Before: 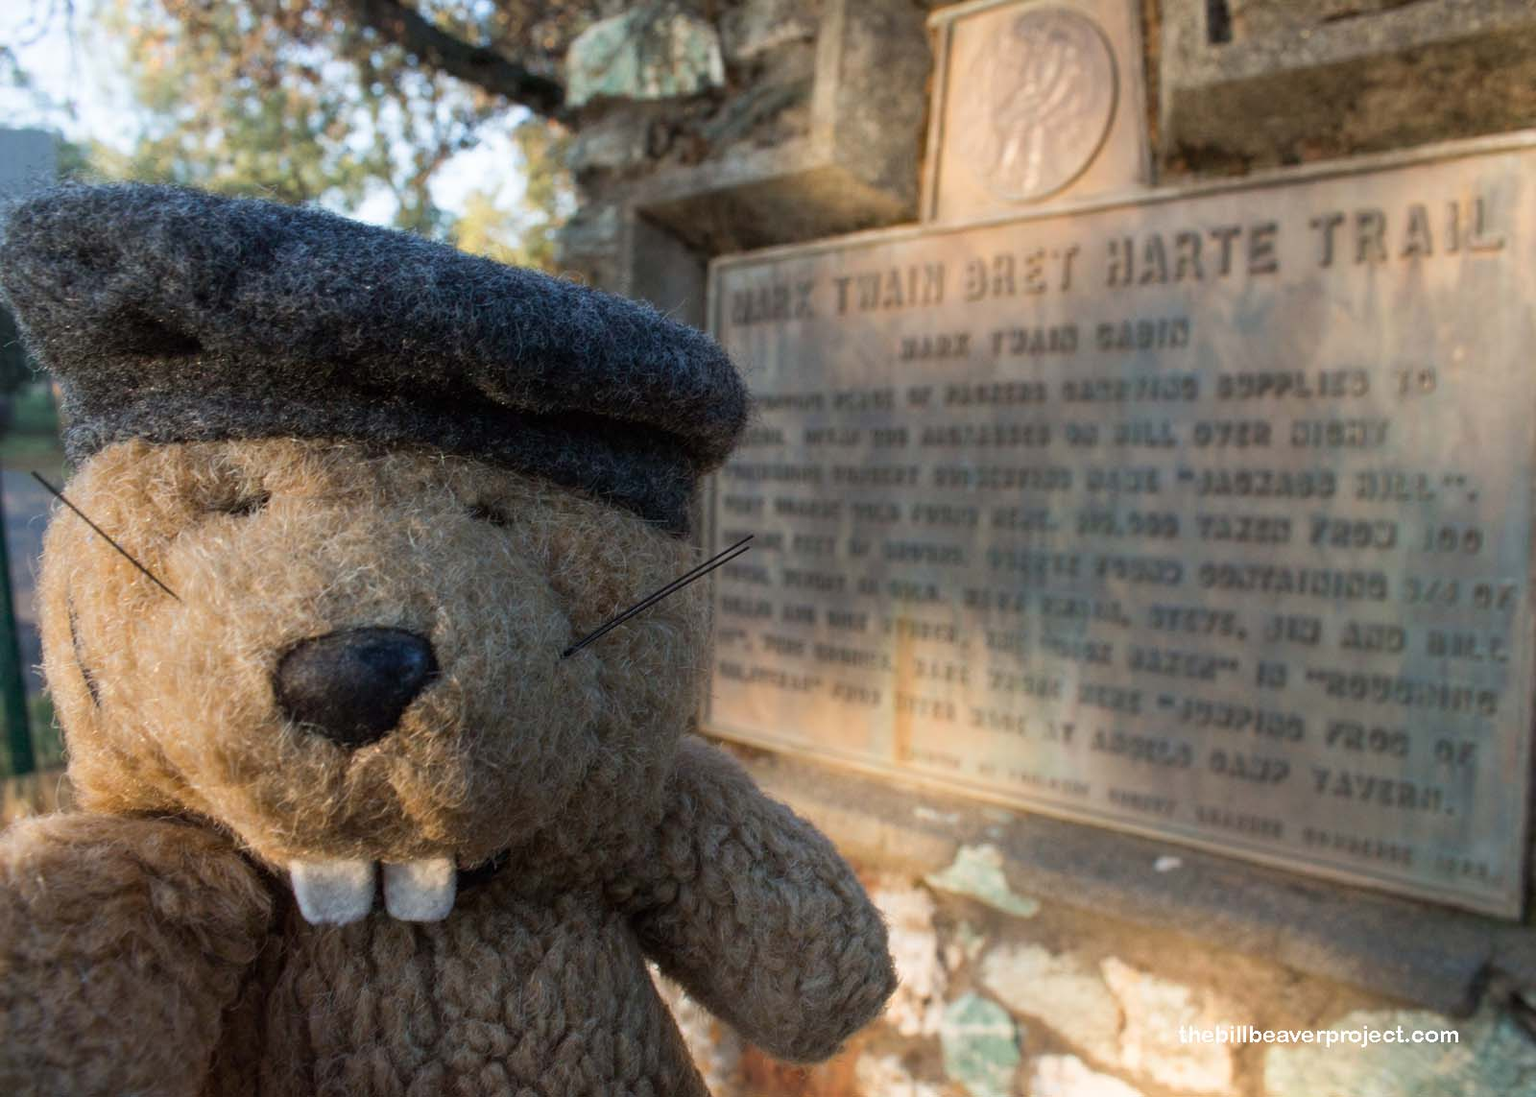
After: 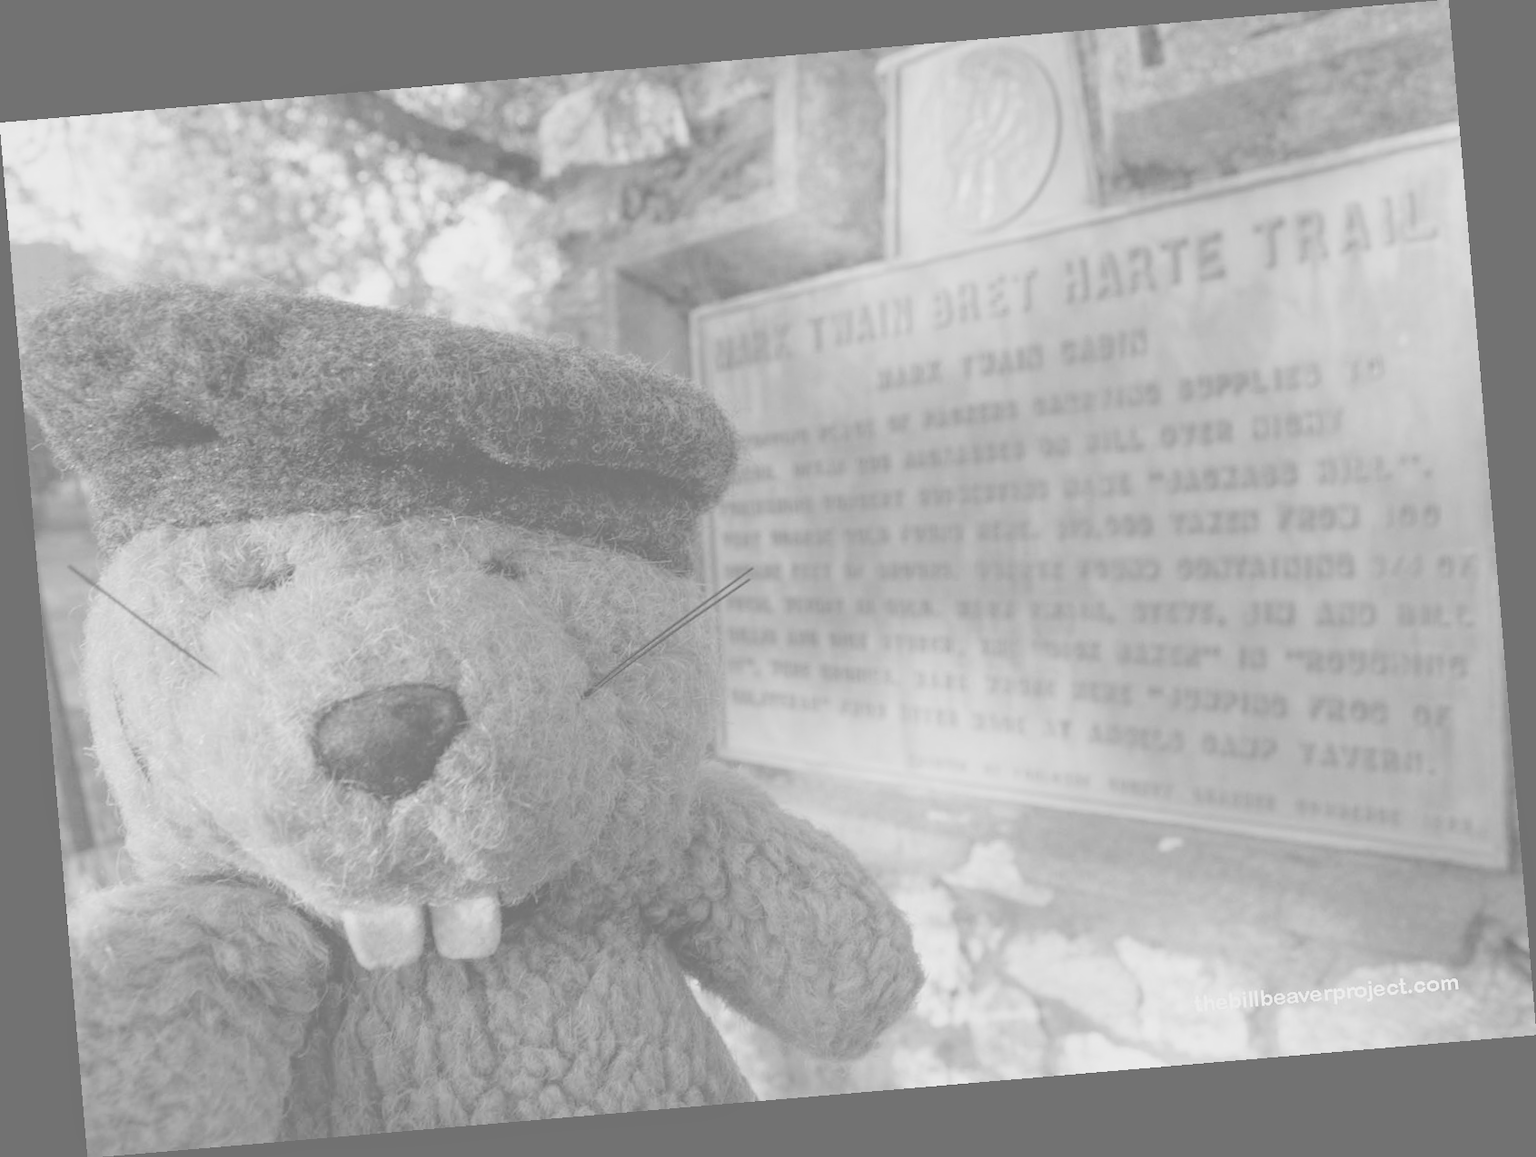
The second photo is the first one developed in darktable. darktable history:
contrast brightness saturation: contrast -0.32, brightness 0.75, saturation -0.78
rotate and perspective: rotation -4.86°, automatic cropping off
local contrast: mode bilateral grid, contrast 10, coarseness 25, detail 110%, midtone range 0.2
monochrome: on, module defaults
